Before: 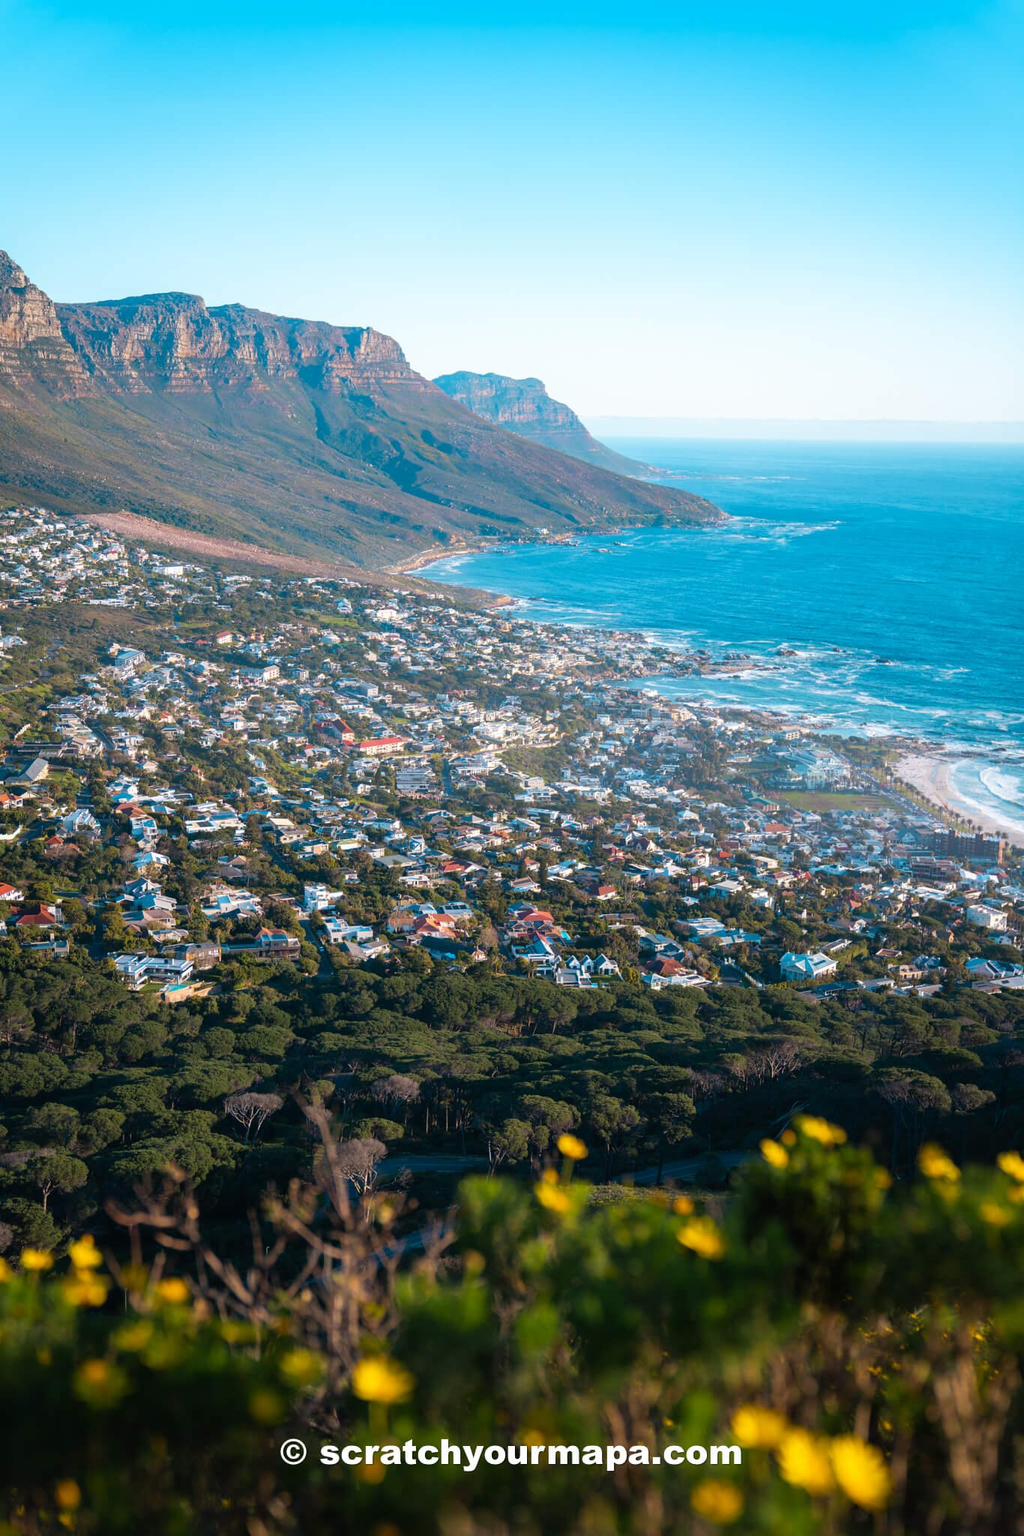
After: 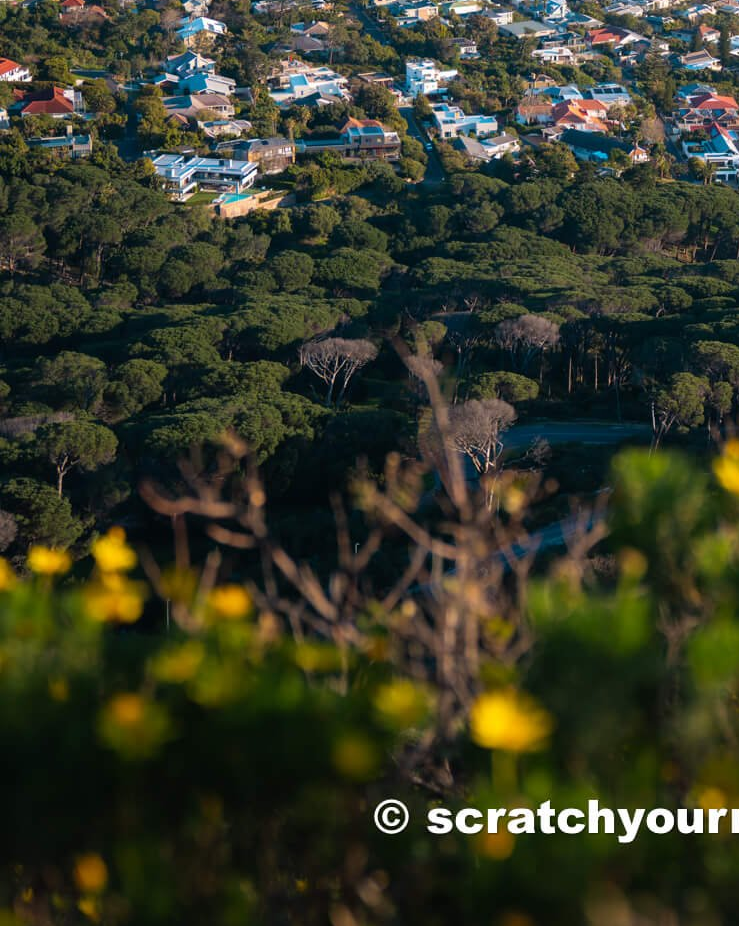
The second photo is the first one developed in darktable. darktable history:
crop and rotate: top 54.659%, right 45.828%, bottom 0.122%
